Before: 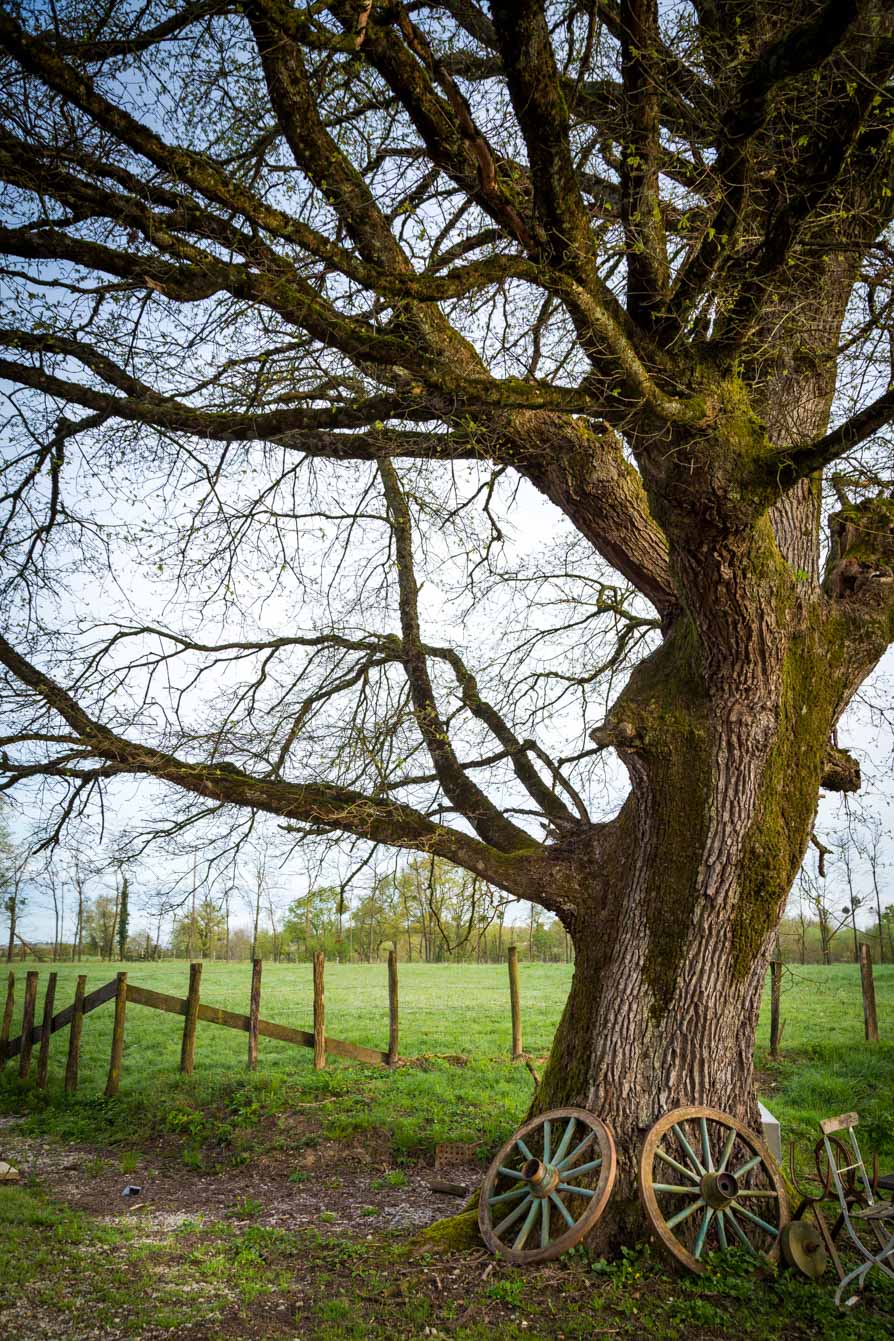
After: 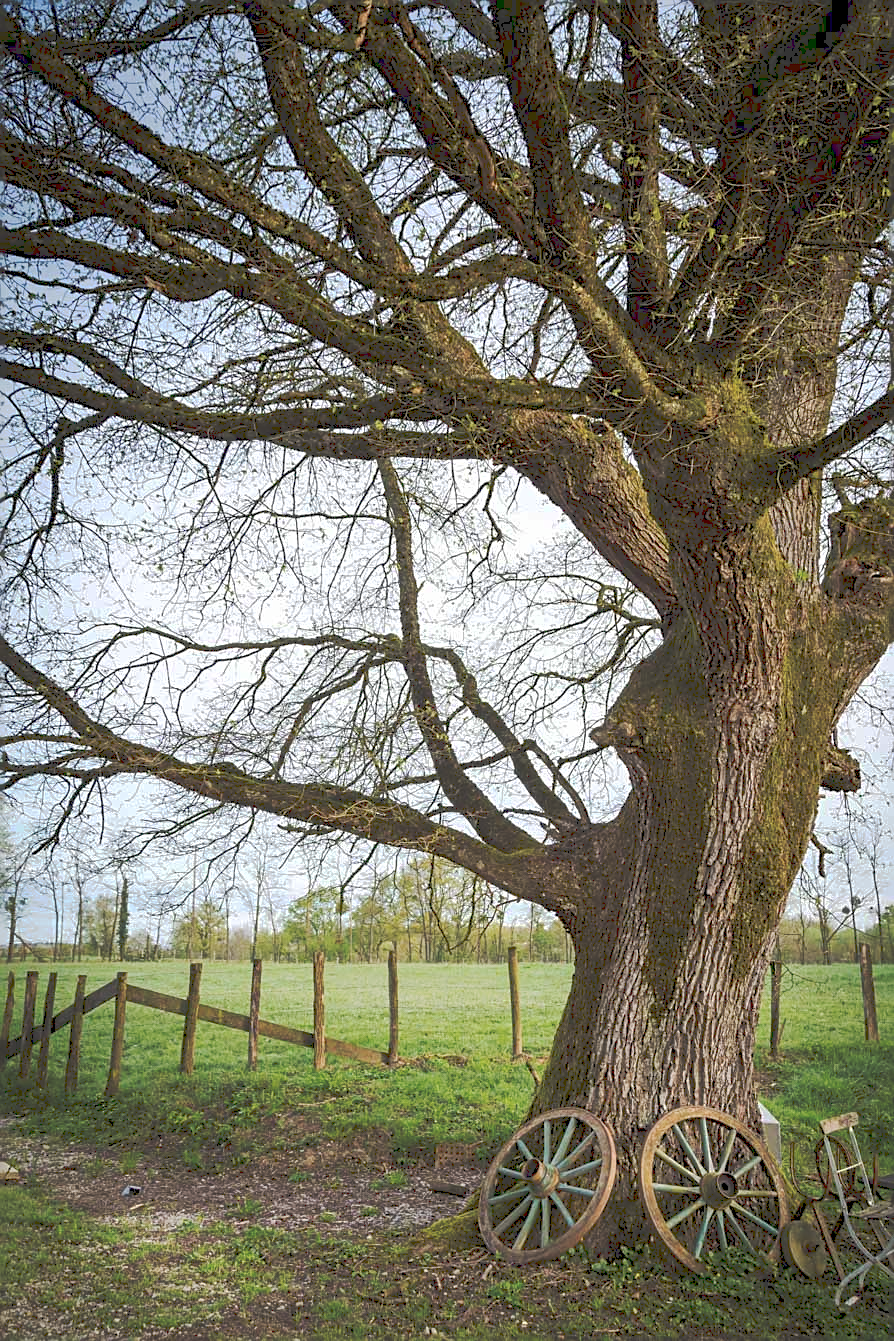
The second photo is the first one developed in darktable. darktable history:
tone curve: curves: ch0 [(0, 0) (0.003, 0.217) (0.011, 0.217) (0.025, 0.229) (0.044, 0.243) (0.069, 0.253) (0.1, 0.265) (0.136, 0.281) (0.177, 0.305) (0.224, 0.331) (0.277, 0.369) (0.335, 0.415) (0.399, 0.472) (0.468, 0.543) (0.543, 0.609) (0.623, 0.676) (0.709, 0.734) (0.801, 0.798) (0.898, 0.849) (1, 1)], preserve colors none
sharpen: on, module defaults
